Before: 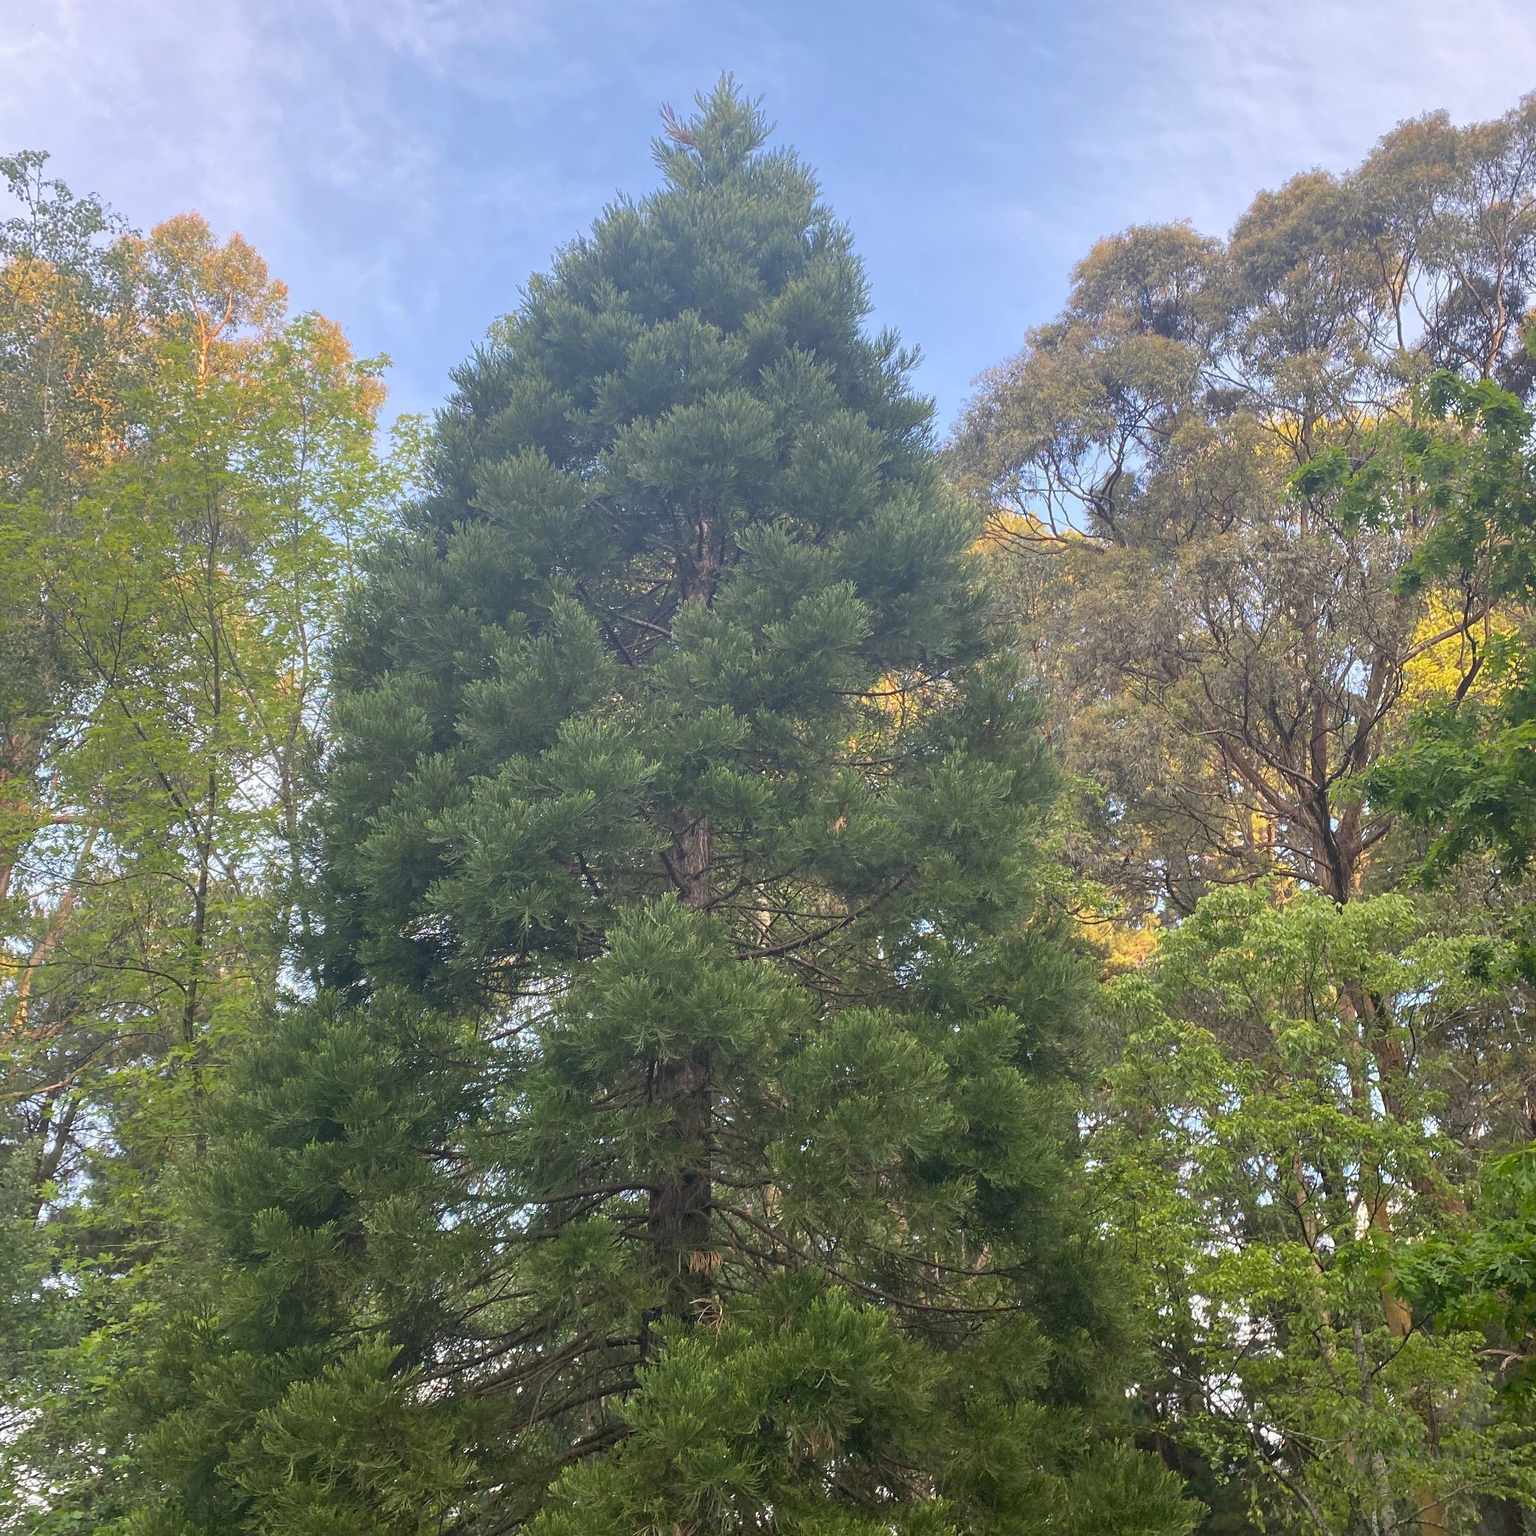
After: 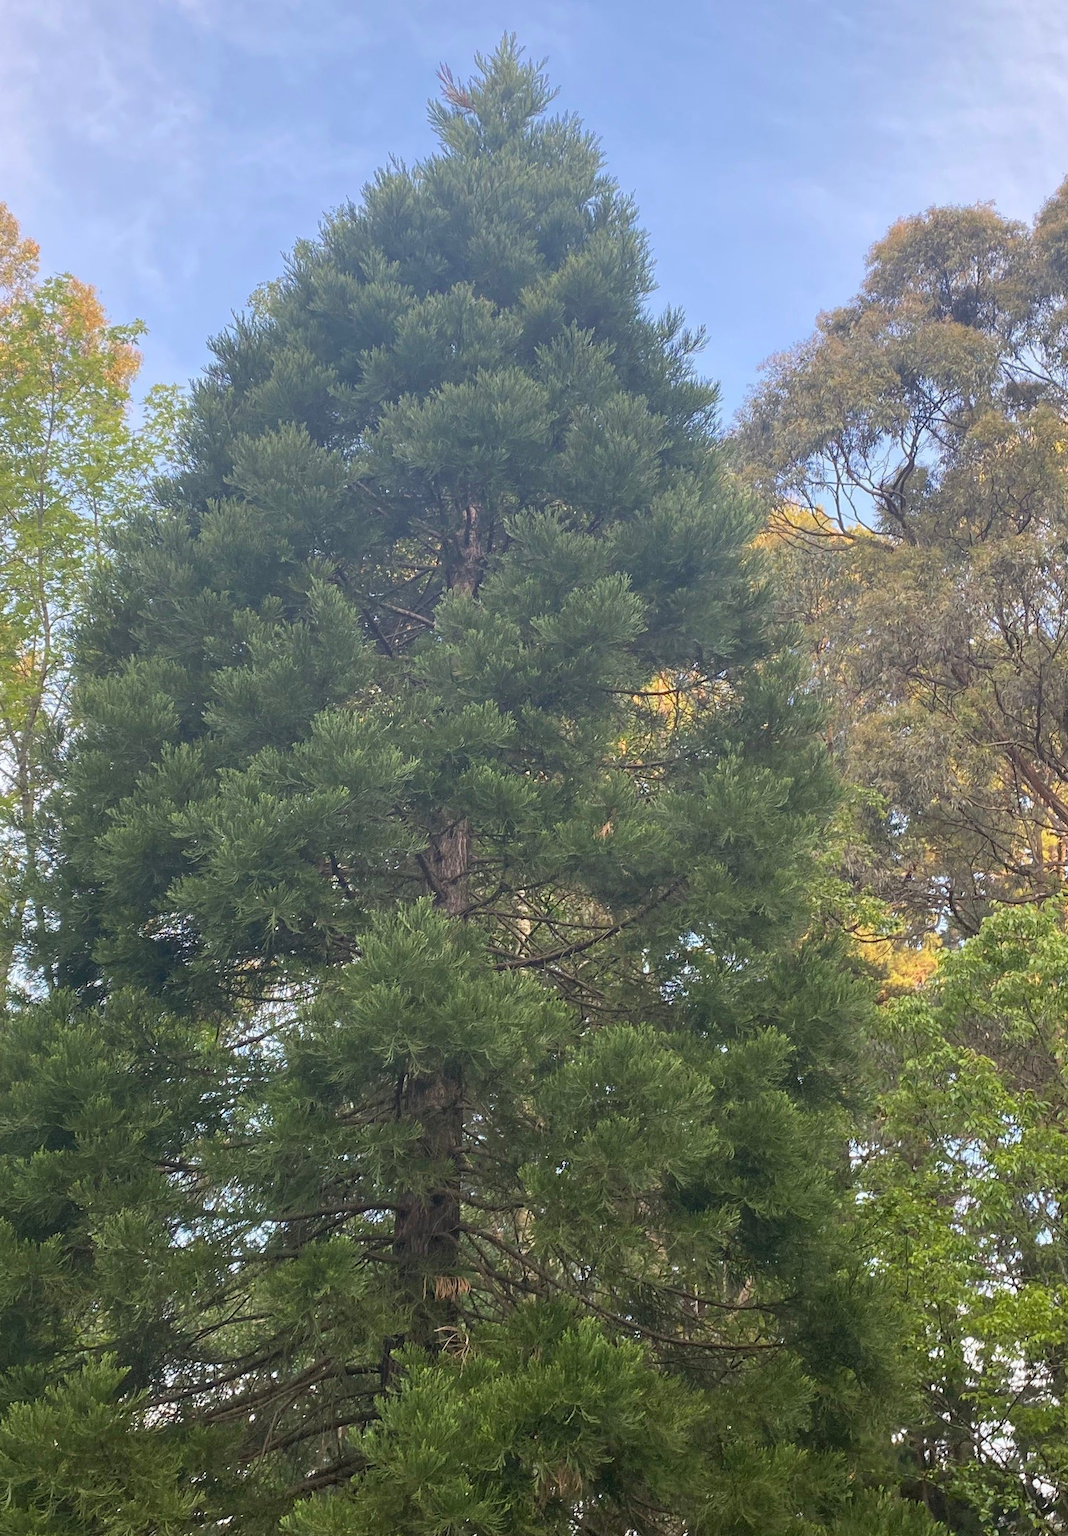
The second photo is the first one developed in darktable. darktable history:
rotate and perspective: rotation 1.57°, crop left 0.018, crop right 0.982, crop top 0.039, crop bottom 0.961
crop: left 16.899%, right 16.556%
